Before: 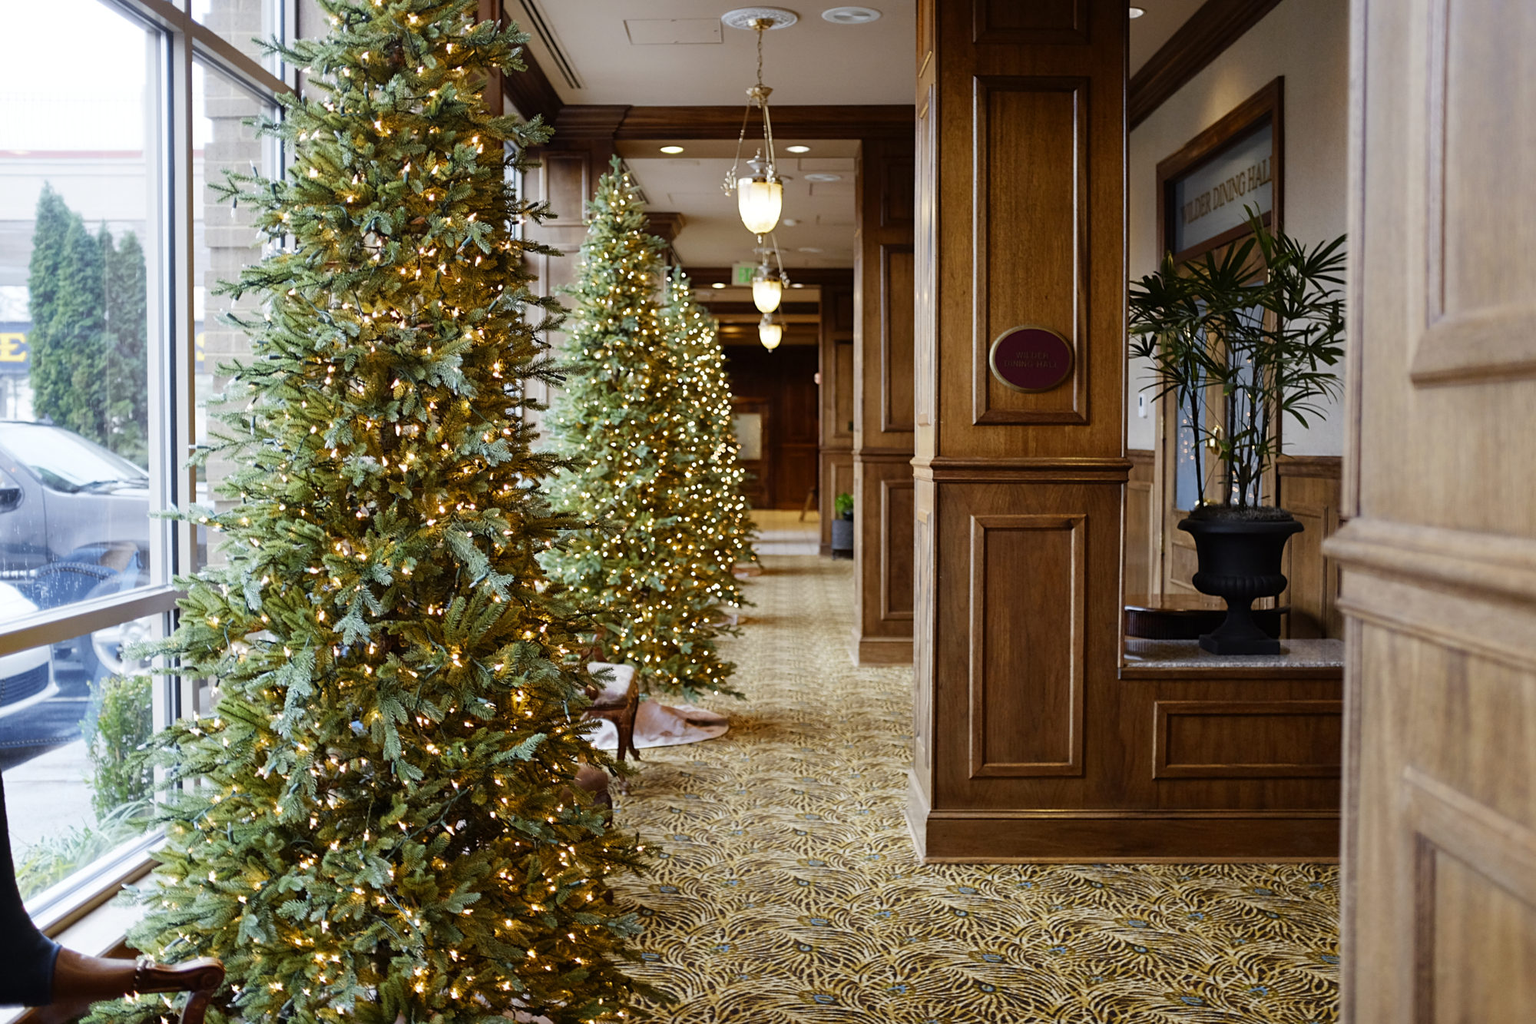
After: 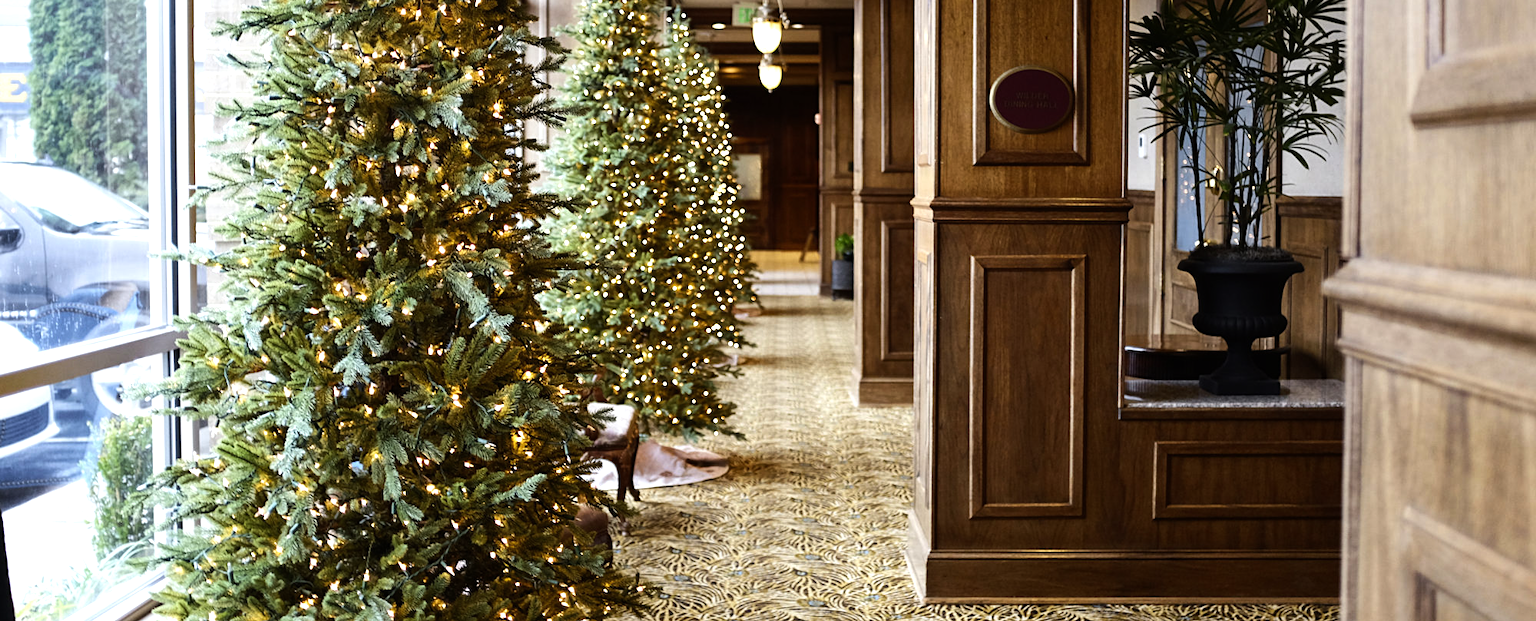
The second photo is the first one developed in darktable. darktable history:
crop and rotate: top 25.357%, bottom 13.942%
exposure: black level correction 0, compensate exposure bias true, compensate highlight preservation false
tone equalizer: -8 EV -0.75 EV, -7 EV -0.7 EV, -6 EV -0.6 EV, -5 EV -0.4 EV, -3 EV 0.4 EV, -2 EV 0.6 EV, -1 EV 0.7 EV, +0 EV 0.75 EV, edges refinement/feathering 500, mask exposure compensation -1.57 EV, preserve details no
